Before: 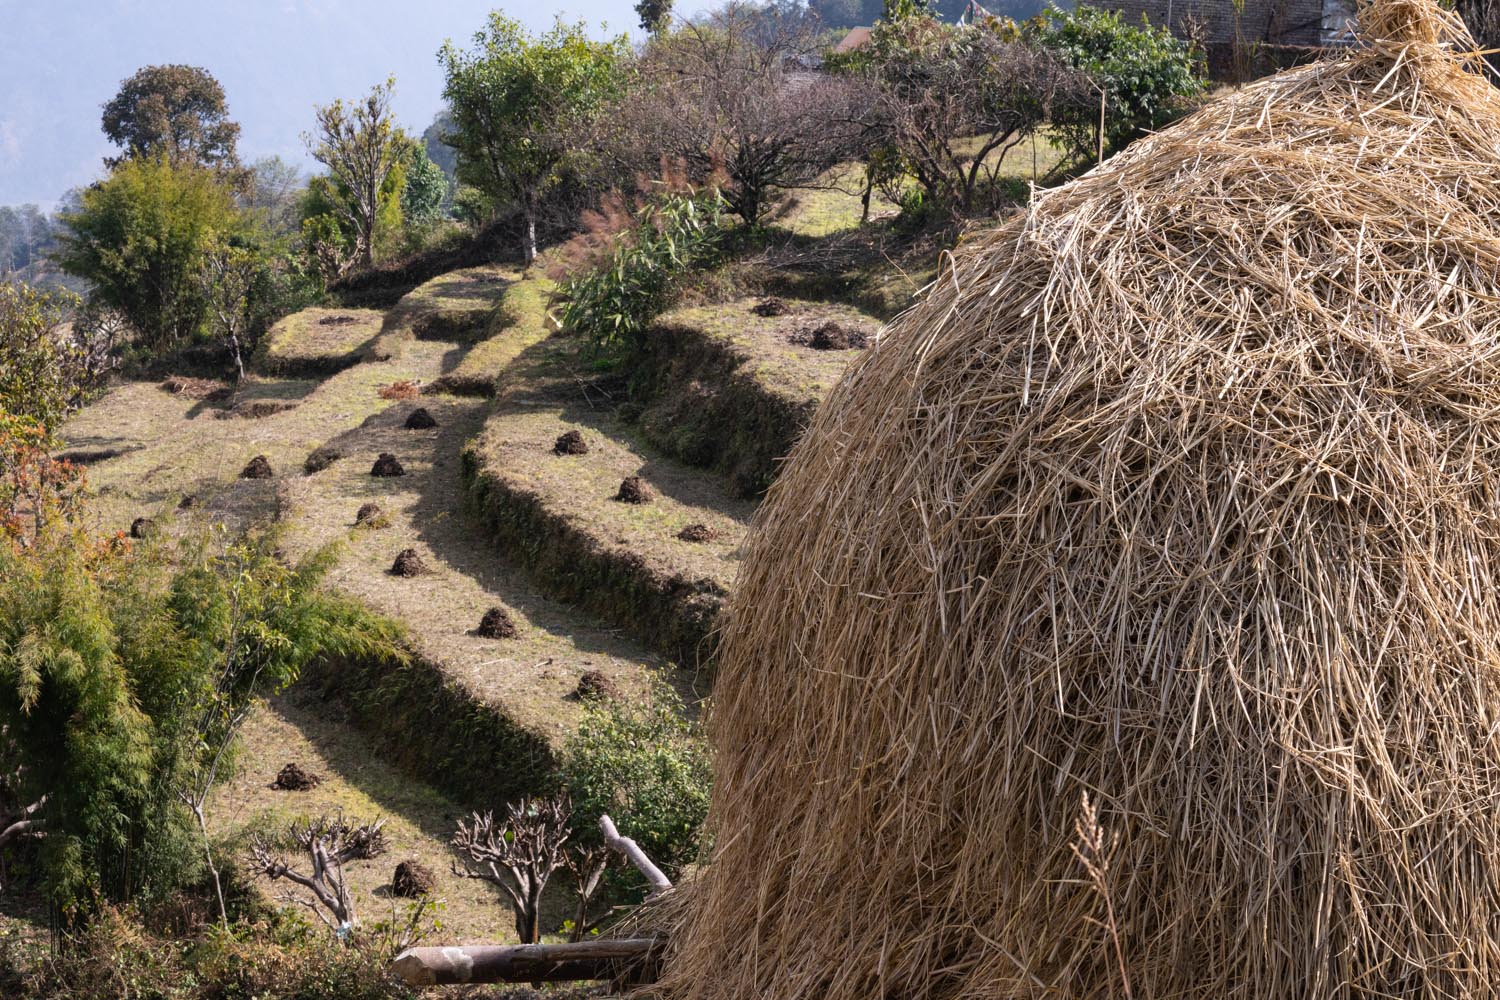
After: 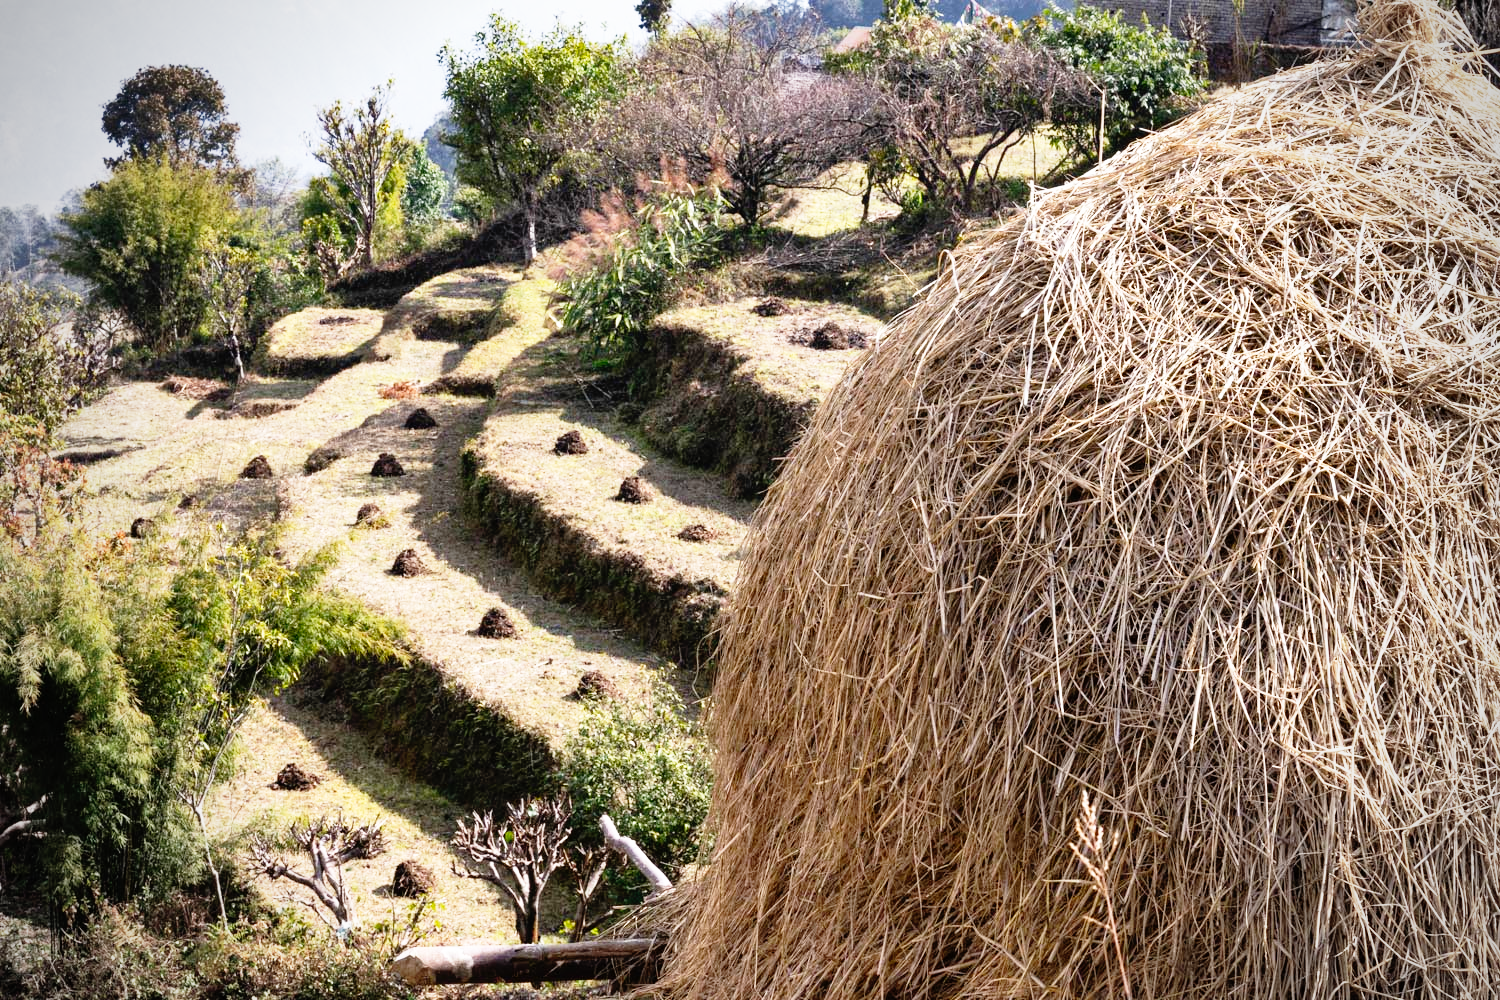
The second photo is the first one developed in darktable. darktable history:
shadows and highlights: radius 108.52, shadows 23.73, highlights -59.32, low approximation 0.01, soften with gaussian
base curve: curves: ch0 [(0, 0) (0.012, 0.01) (0.073, 0.168) (0.31, 0.711) (0.645, 0.957) (1, 1)], preserve colors none
vignetting: fall-off start 74.49%, fall-off radius 65.9%, brightness -0.628, saturation -0.68
